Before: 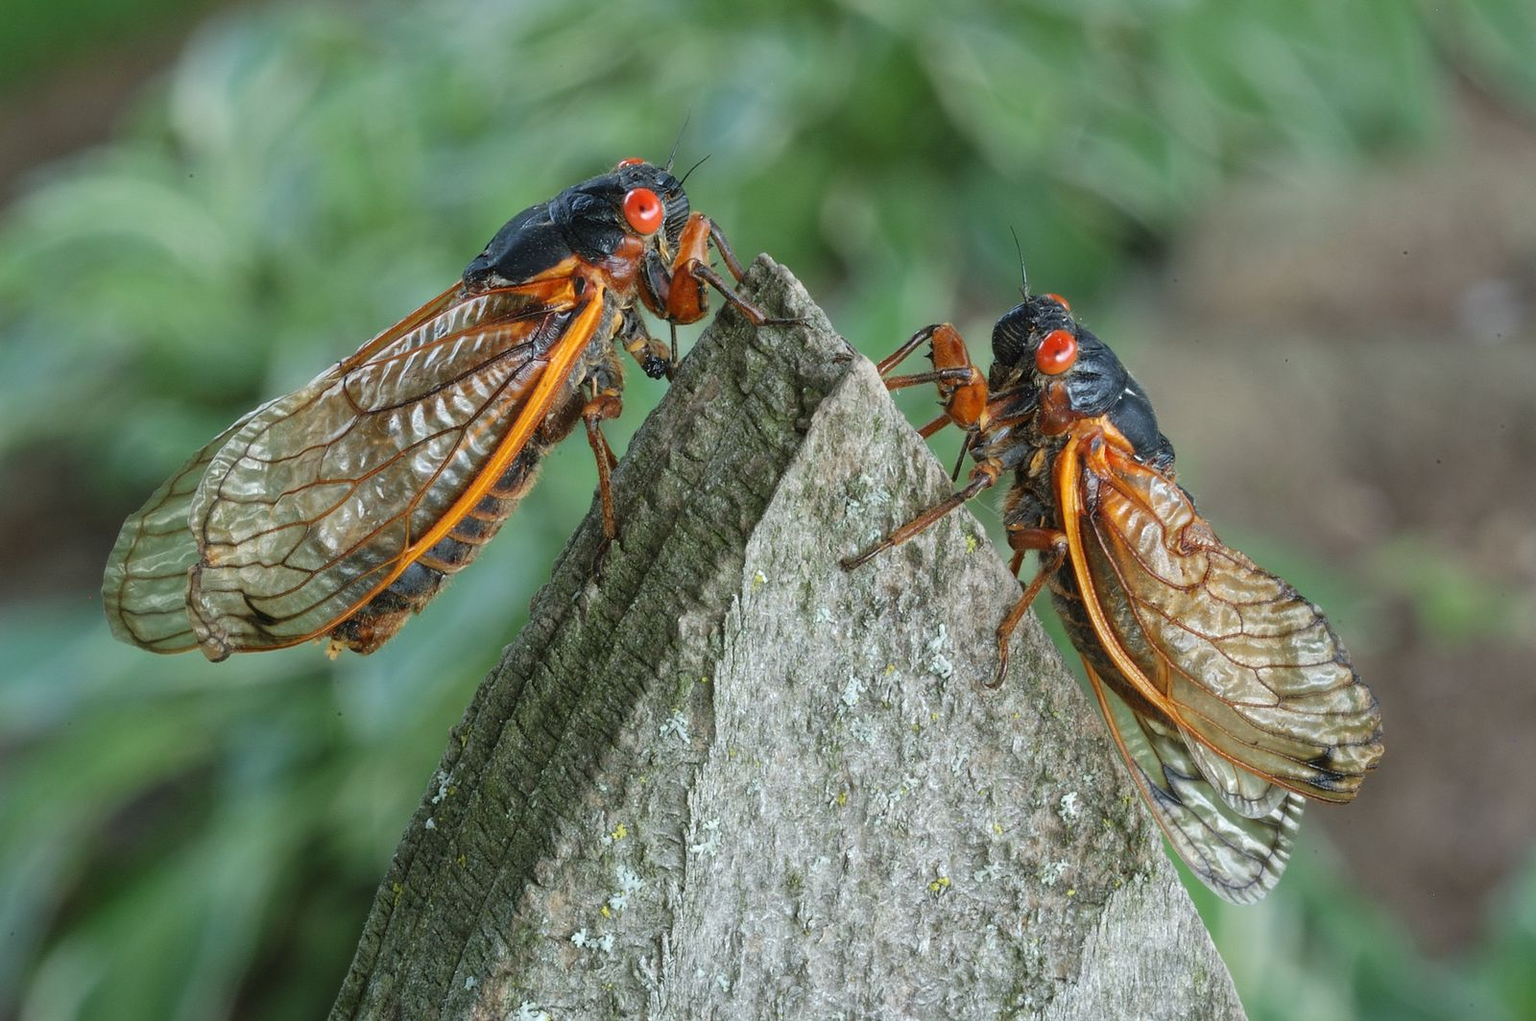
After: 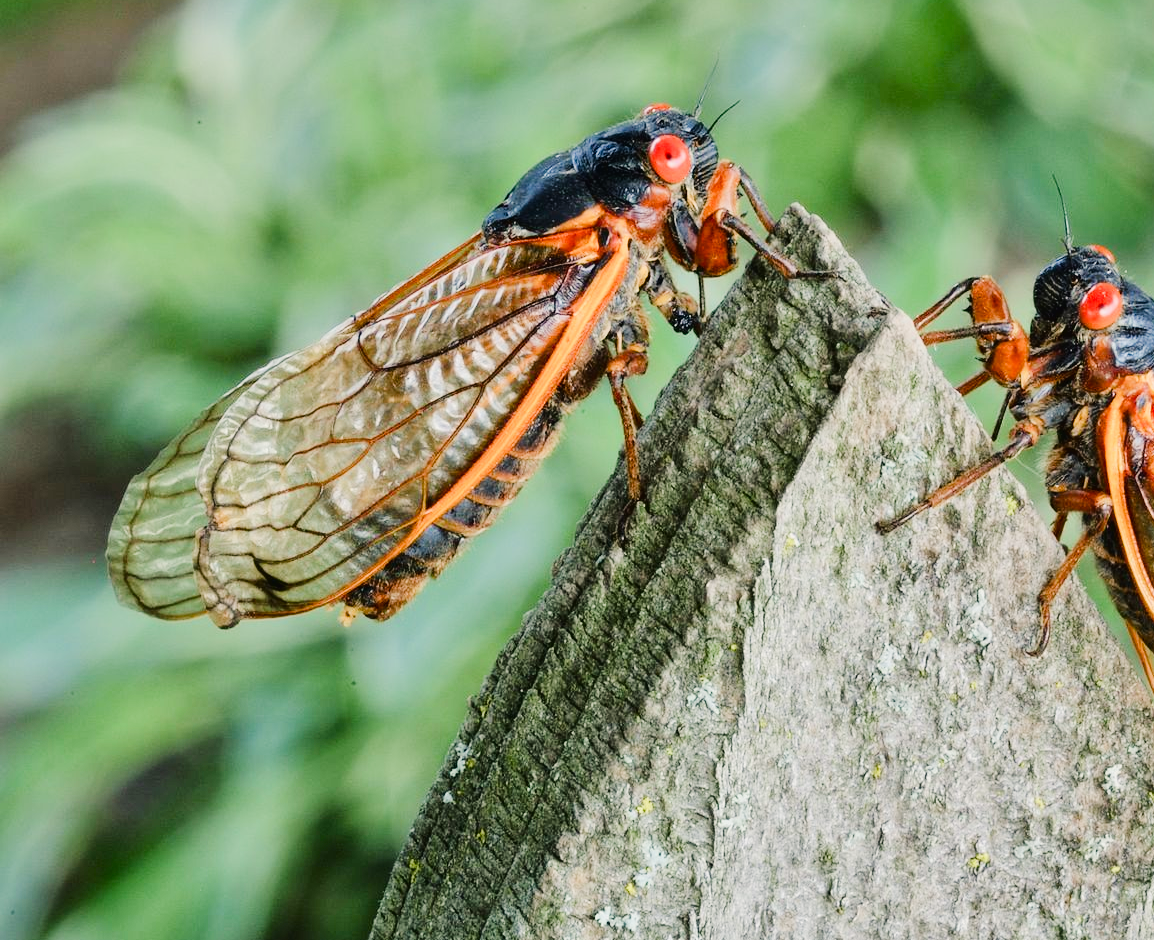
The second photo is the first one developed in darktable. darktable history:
shadows and highlights: shadows 25.59, highlights -48.16, soften with gaussian
exposure: exposure 0.586 EV, compensate highlight preservation false
crop: top 5.792%, right 27.871%, bottom 5.769%
tone curve: curves: ch0 [(0, 0) (0.003, 0.02) (0.011, 0.023) (0.025, 0.028) (0.044, 0.045) (0.069, 0.063) (0.1, 0.09) (0.136, 0.122) (0.177, 0.166) (0.224, 0.223) (0.277, 0.297) (0.335, 0.384) (0.399, 0.461) (0.468, 0.549) (0.543, 0.632) (0.623, 0.705) (0.709, 0.772) (0.801, 0.844) (0.898, 0.91) (1, 1)]
filmic rgb: black relative exposure -7.65 EV, white relative exposure 4.56 EV, hardness 3.61
contrast brightness saturation: contrast 0.038, saturation 0.156
color balance rgb: shadows lift › chroma 1.745%, shadows lift › hue 263.56°, highlights gain › chroma 1.73%, highlights gain › hue 57.17°, perceptual saturation grading › global saturation 20%, perceptual saturation grading › highlights -49.963%, perceptual saturation grading › shadows 25.704%, contrast 14.825%
